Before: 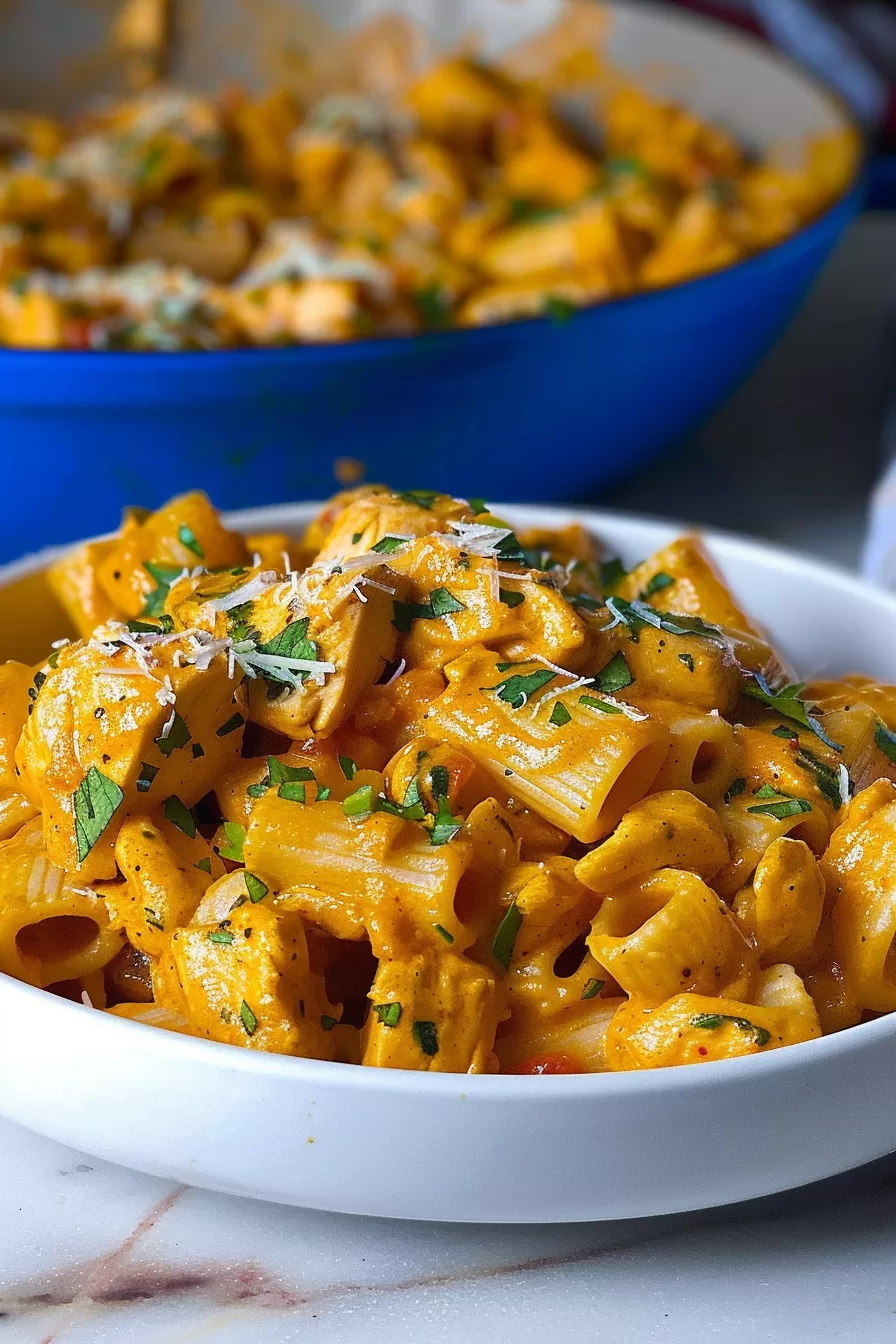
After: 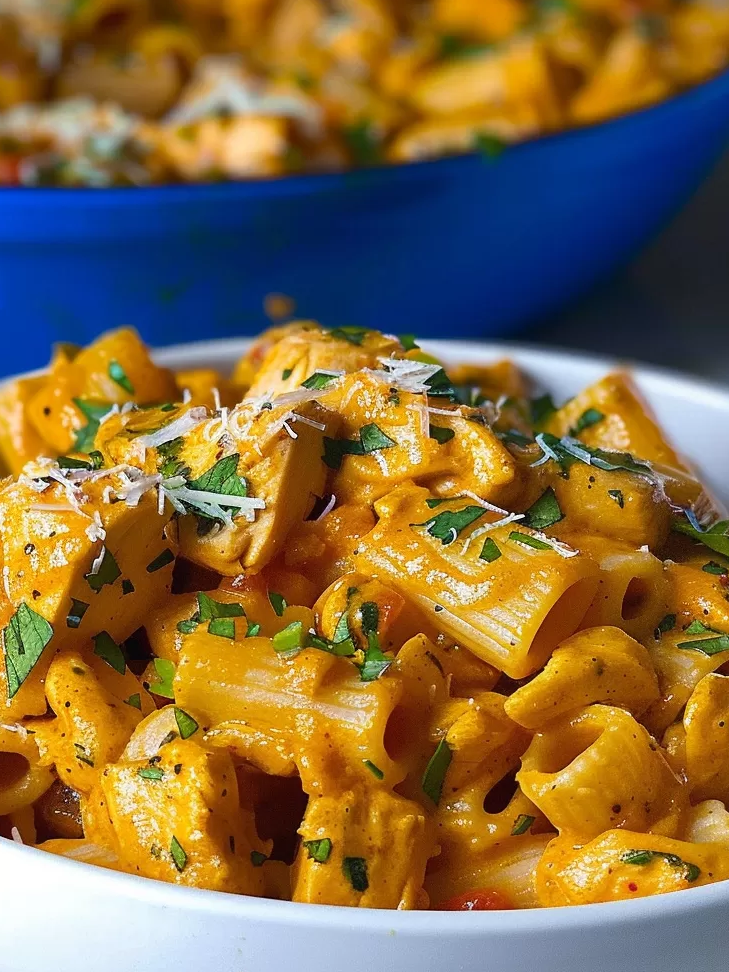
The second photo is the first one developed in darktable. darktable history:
crop: left 7.818%, top 12.232%, right 10.077%, bottom 15.438%
